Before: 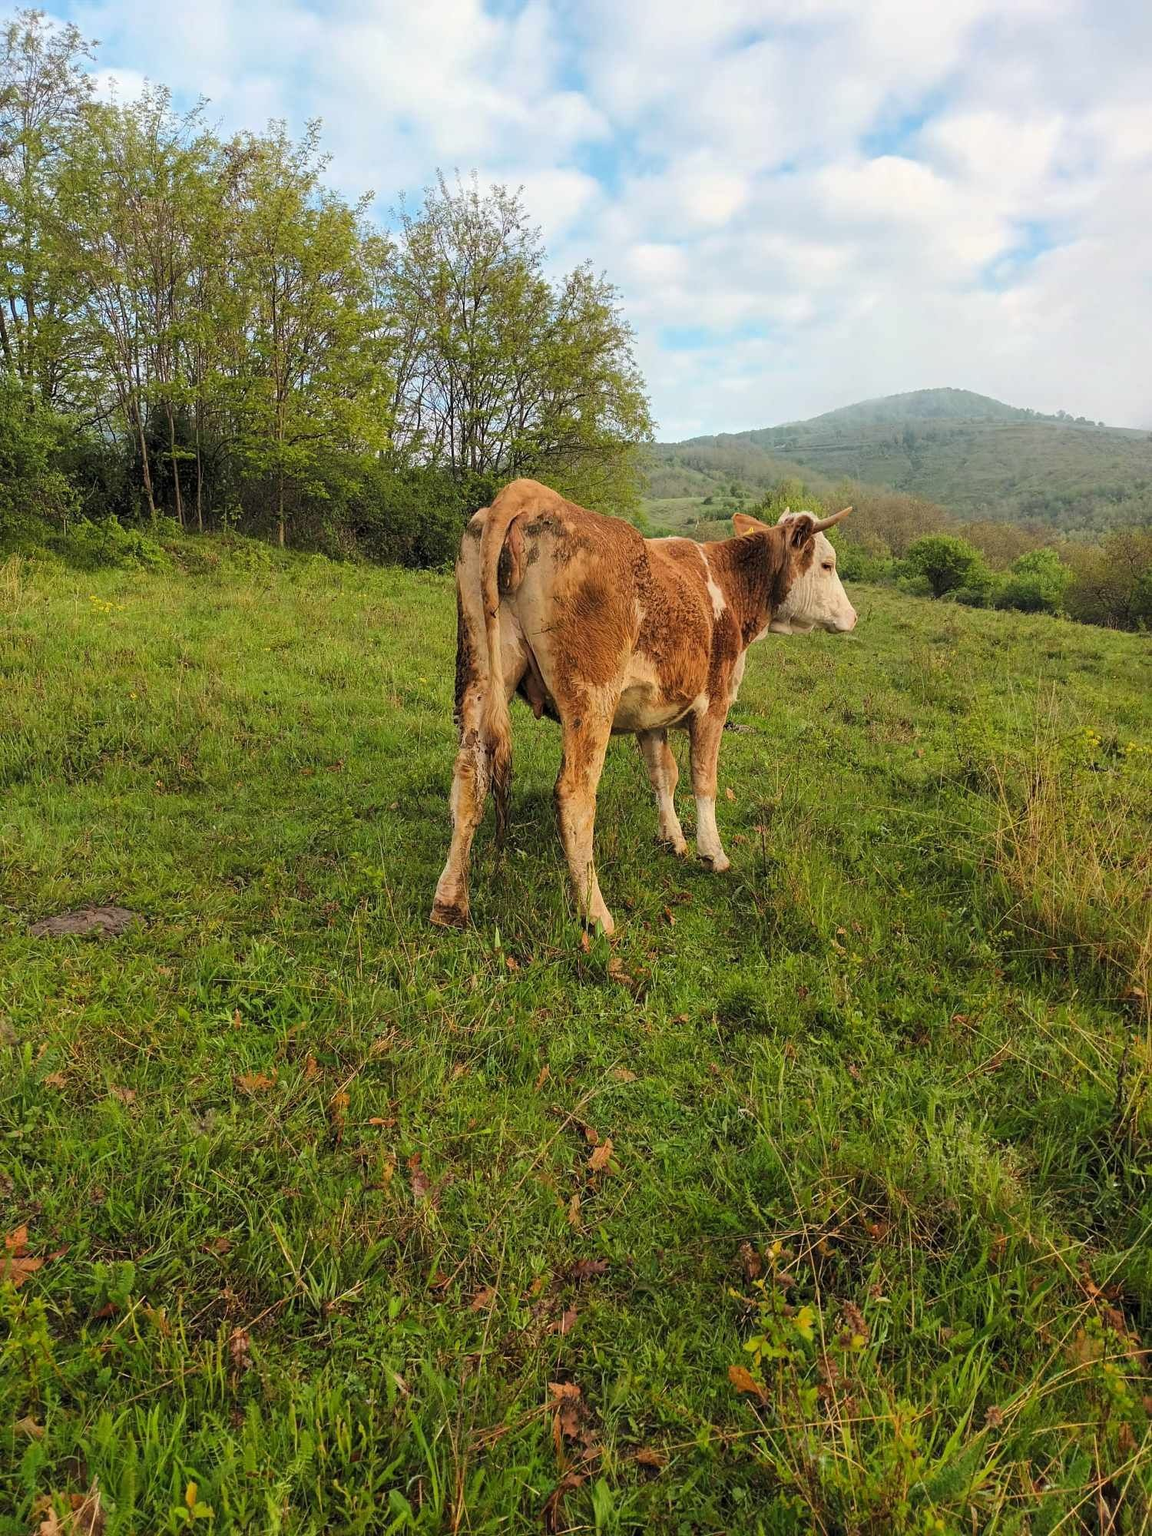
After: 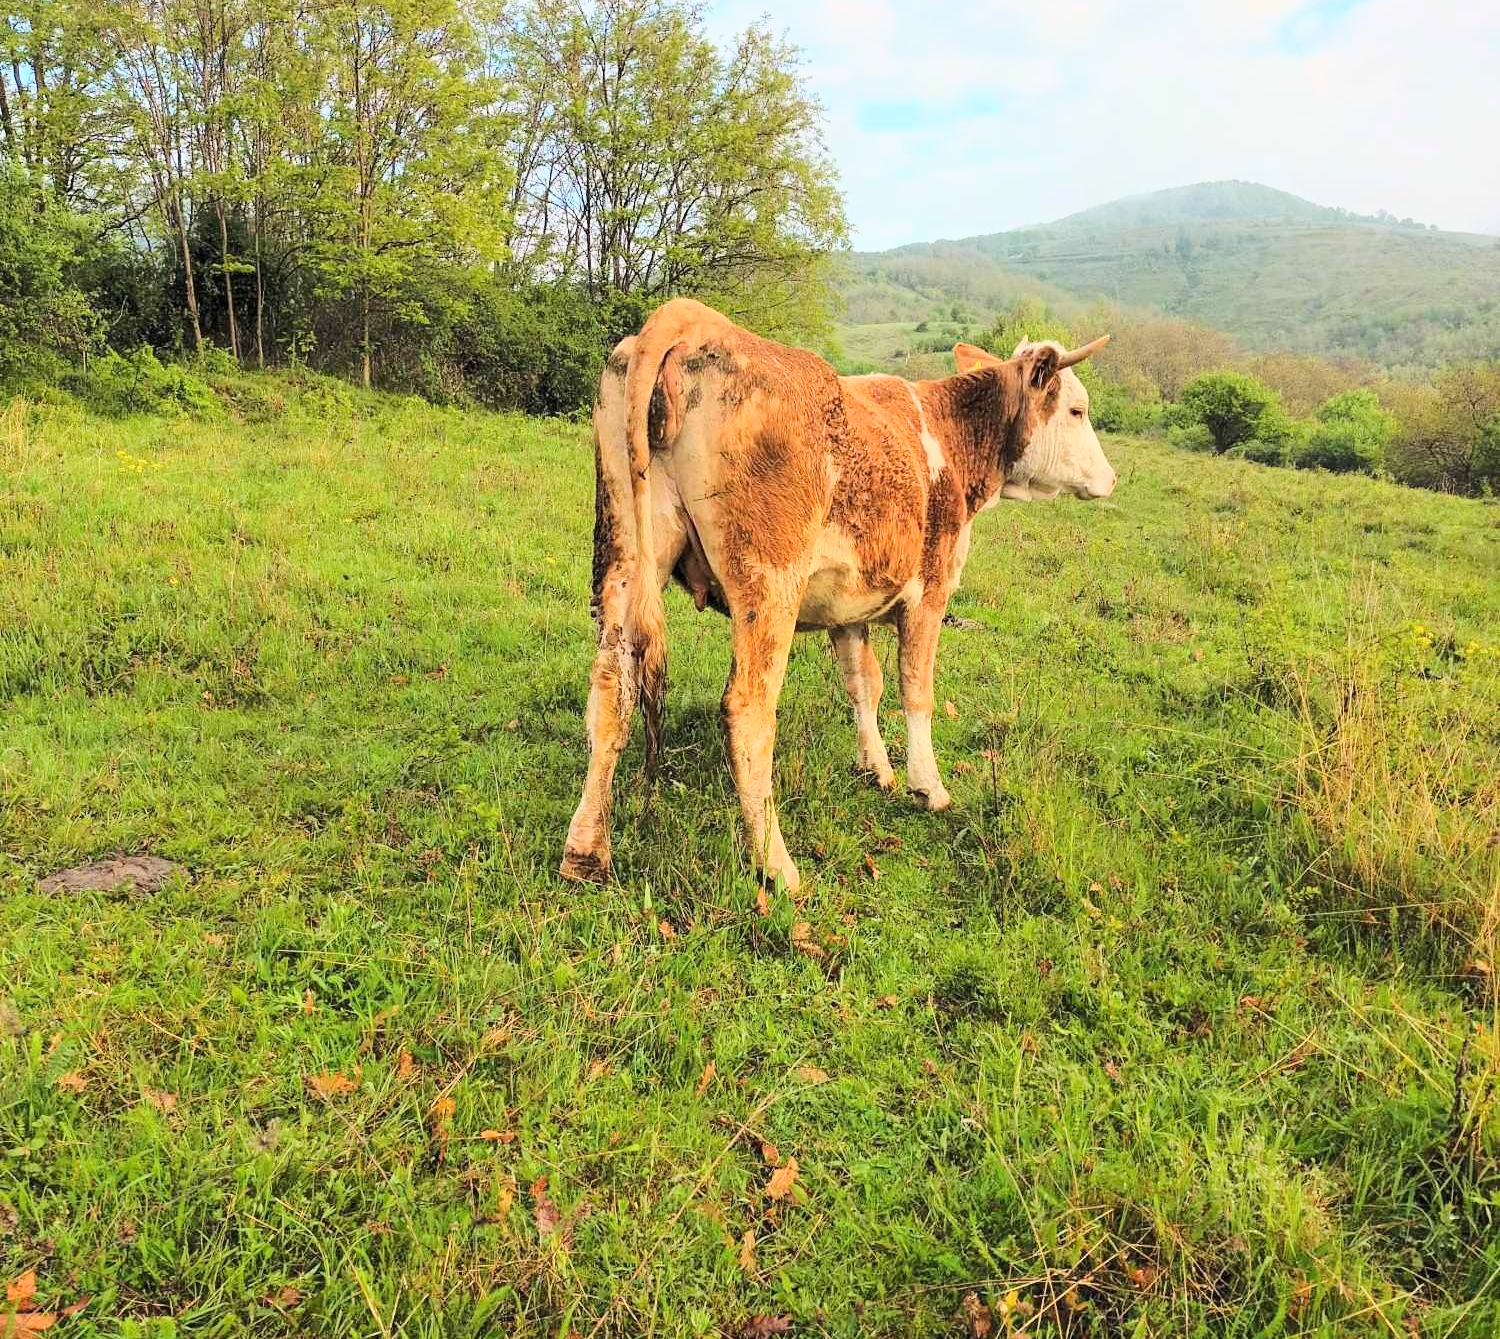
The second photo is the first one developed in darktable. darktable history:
base curve: curves: ch0 [(0, 0) (0.025, 0.046) (0.112, 0.277) (0.467, 0.74) (0.814, 0.929) (1, 0.942)]
crop: top 16.258%, bottom 16.749%
